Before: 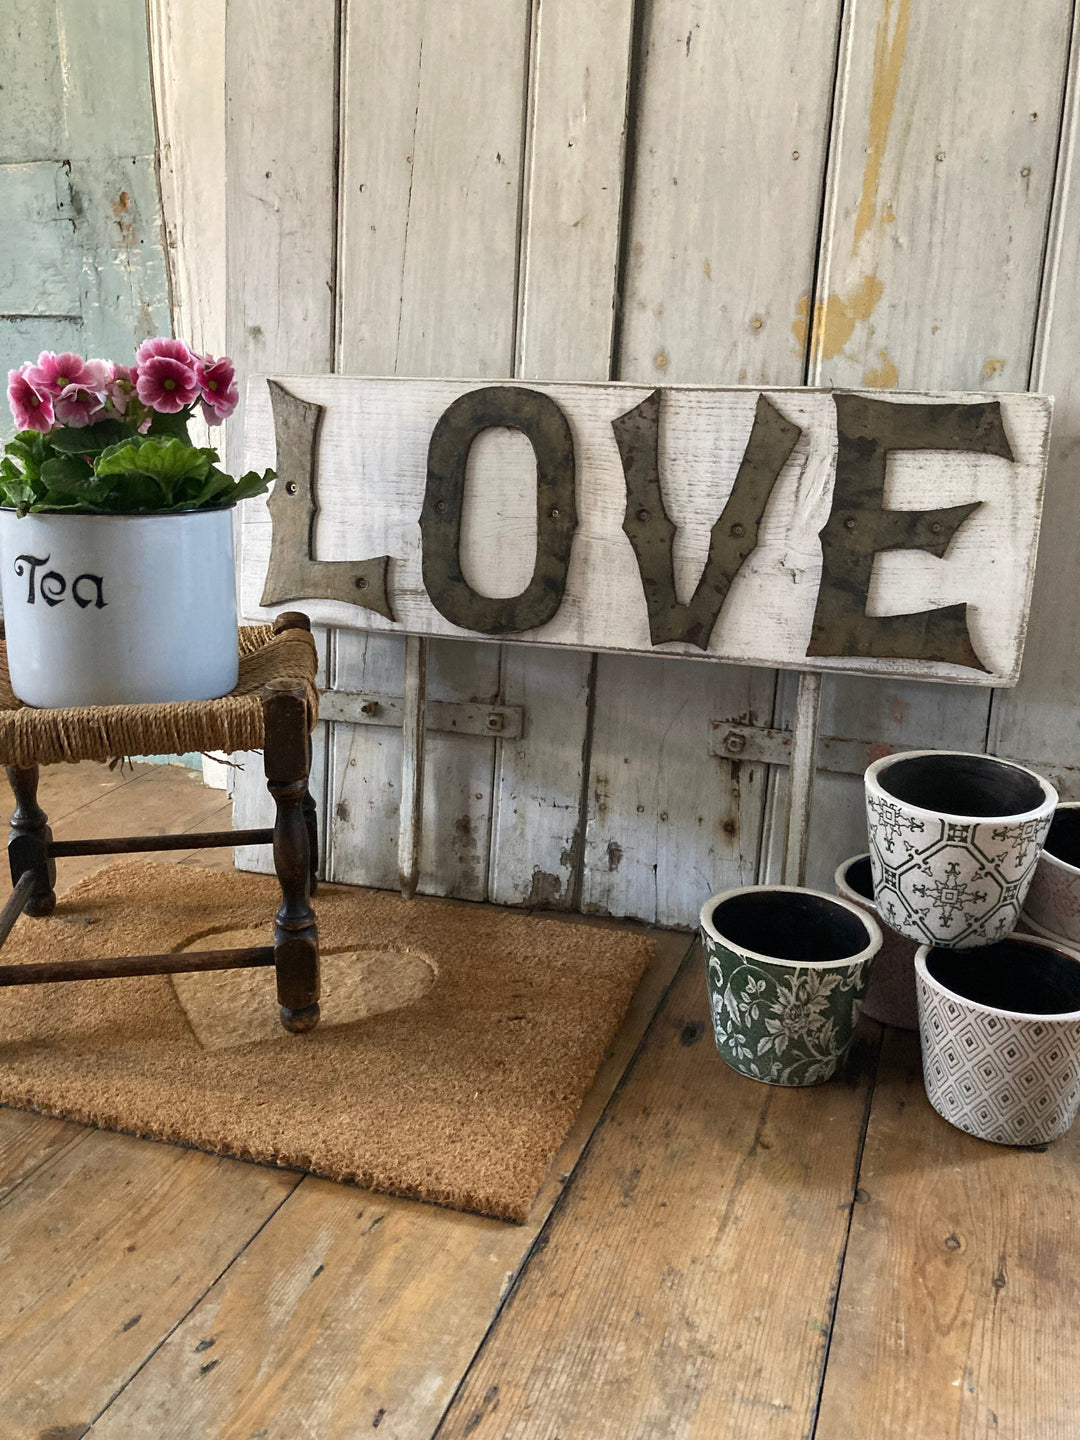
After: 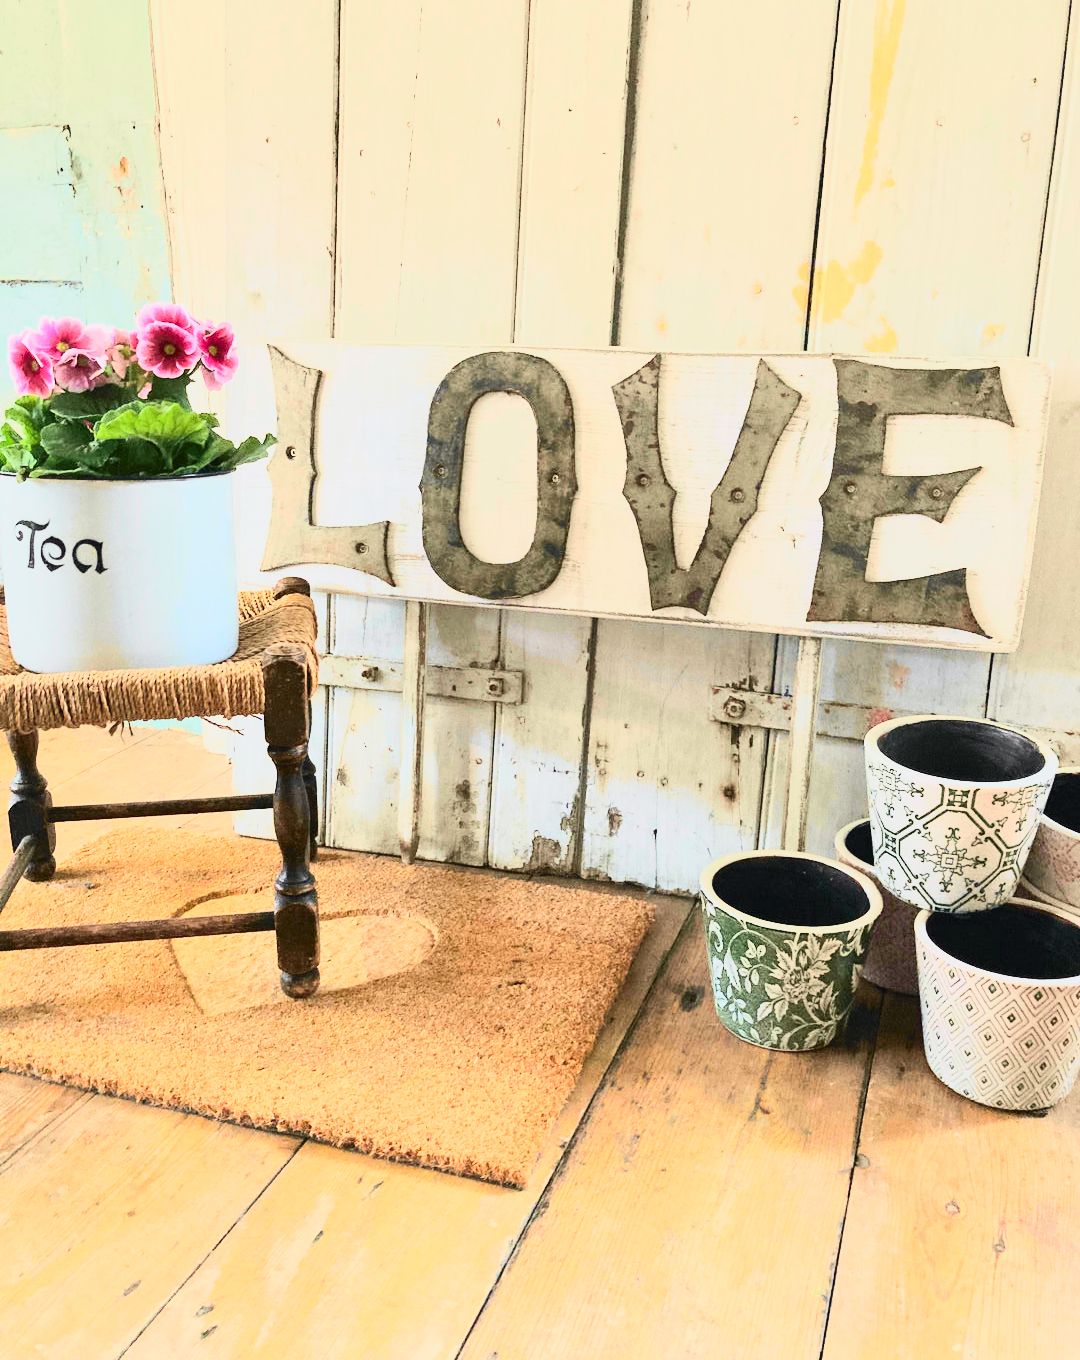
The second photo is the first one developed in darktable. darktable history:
base curve: curves: ch0 [(0, 0) (0.018, 0.026) (0.143, 0.37) (0.33, 0.731) (0.458, 0.853) (0.735, 0.965) (0.905, 0.986) (1, 1)]
exposure: exposure 0.6 EV, compensate highlight preservation false
crop and rotate: top 2.479%, bottom 3.018%
tone curve: curves: ch0 [(0, 0.026) (0.181, 0.223) (0.405, 0.46) (0.456, 0.528) (0.634, 0.728) (0.877, 0.89) (0.984, 0.935)]; ch1 [(0, 0) (0.443, 0.43) (0.492, 0.488) (0.566, 0.579) (0.595, 0.625) (0.65, 0.657) (0.696, 0.725) (1, 1)]; ch2 [(0, 0) (0.33, 0.301) (0.421, 0.443) (0.447, 0.489) (0.495, 0.494) (0.537, 0.57) (0.586, 0.591) (0.663, 0.686) (1, 1)], color space Lab, independent channels, preserve colors none
